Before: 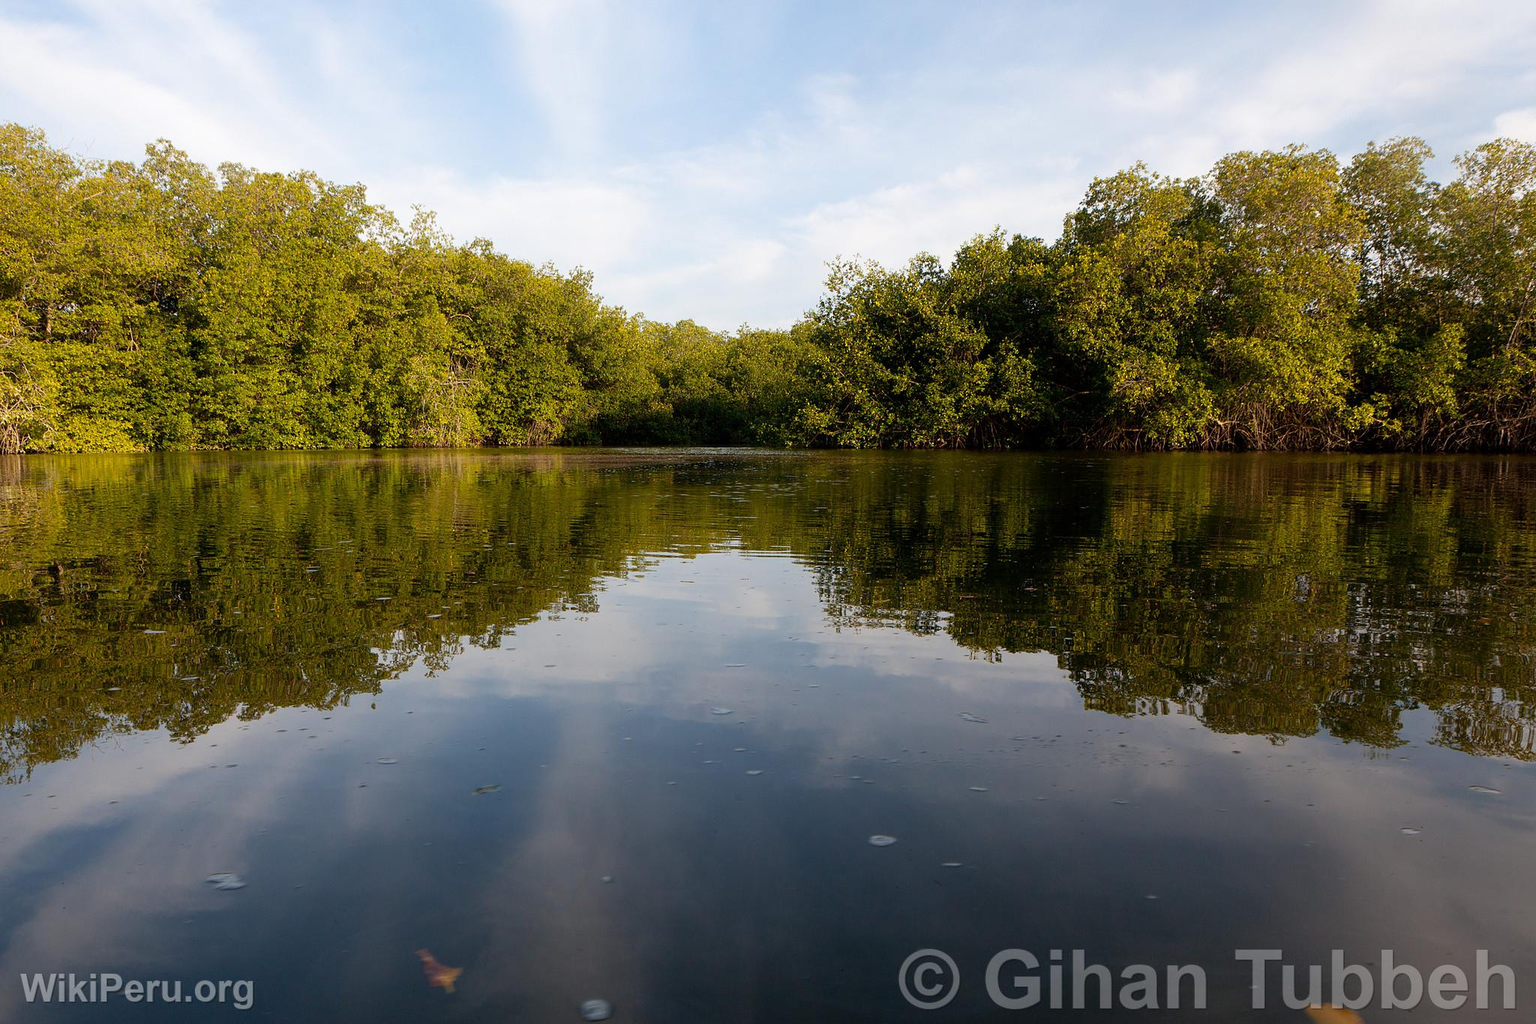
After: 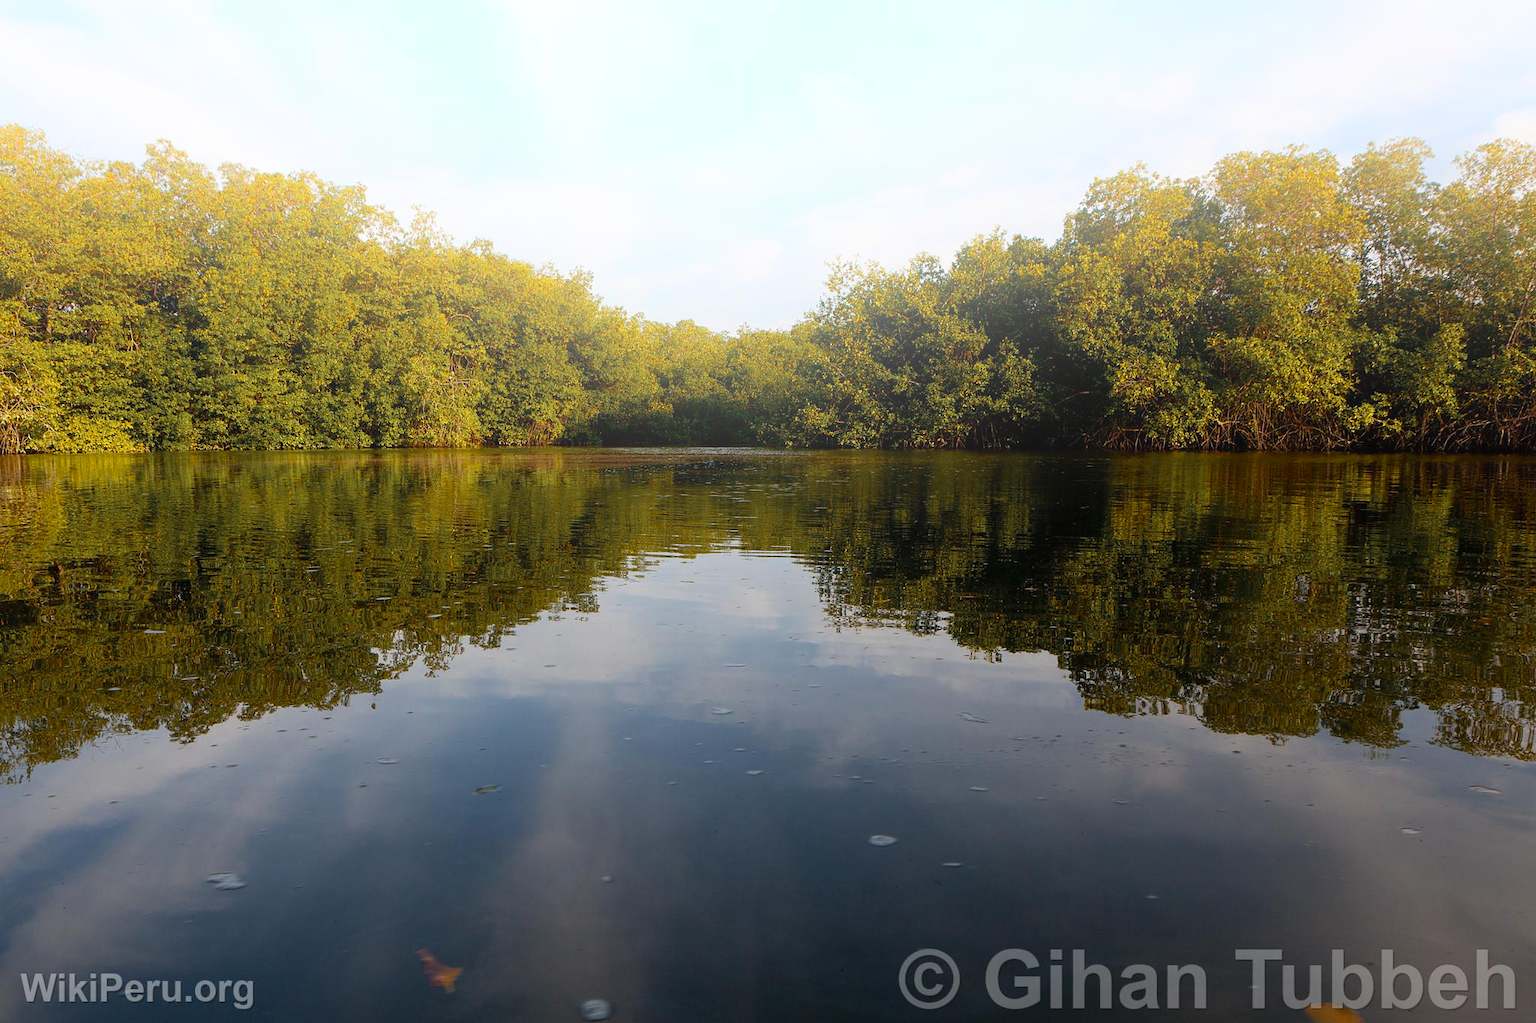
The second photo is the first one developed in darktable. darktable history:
bloom: size 40%
color zones: curves: ch0 [(0.11, 0.396) (0.195, 0.36) (0.25, 0.5) (0.303, 0.412) (0.357, 0.544) (0.75, 0.5) (0.967, 0.328)]; ch1 [(0, 0.468) (0.112, 0.512) (0.202, 0.6) (0.25, 0.5) (0.307, 0.352) (0.357, 0.544) (0.75, 0.5) (0.963, 0.524)]
